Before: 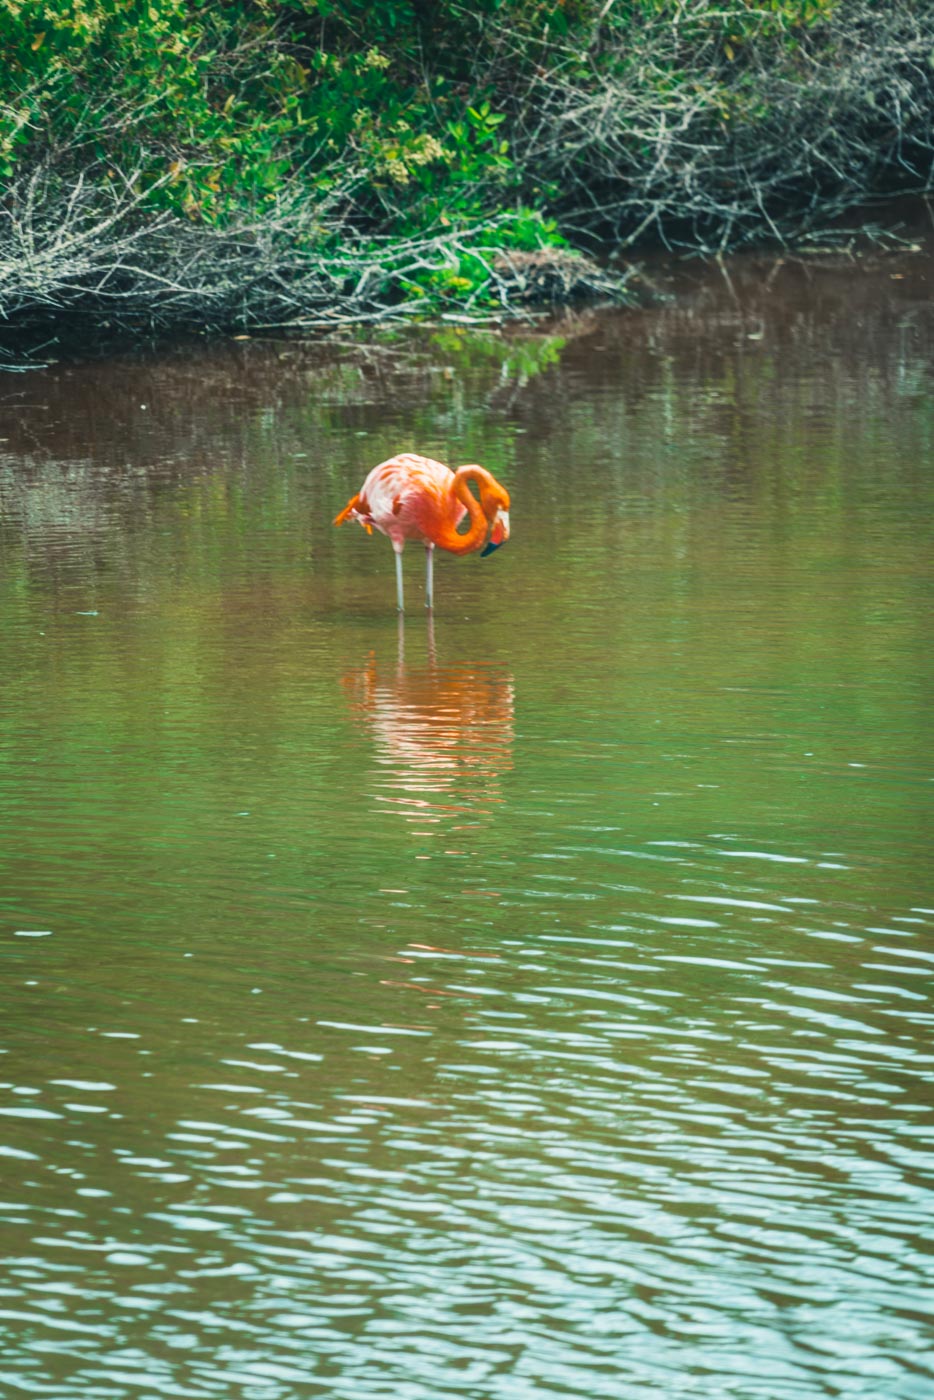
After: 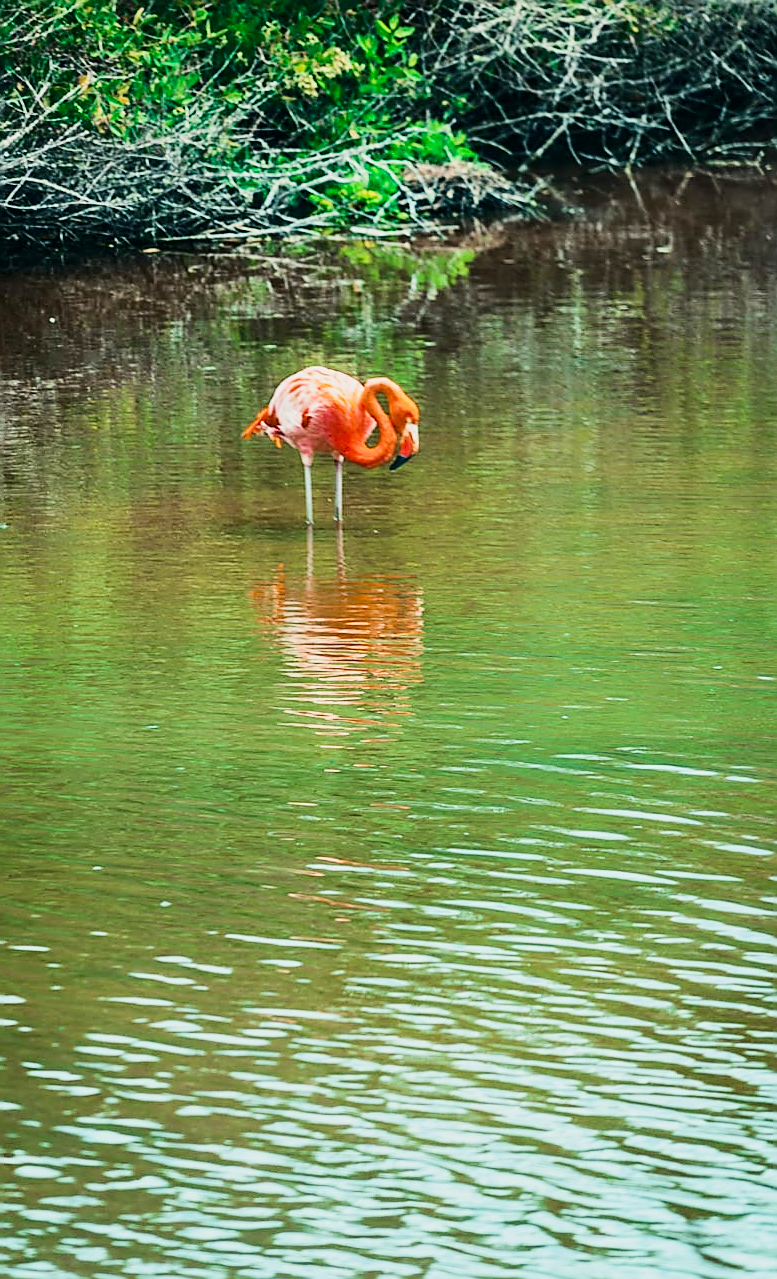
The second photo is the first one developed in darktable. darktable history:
sharpen: radius 1.357, amount 1.244, threshold 0.68
crop: left 9.781%, top 6.266%, right 6.932%, bottom 2.325%
filmic rgb: middle gray luminance 29.12%, black relative exposure -10.32 EV, white relative exposure 5.5 EV, target black luminance 0%, hardness 3.97, latitude 2.11%, contrast 1.124, highlights saturation mix 4.57%, shadows ↔ highlights balance 14.84%
exposure: exposure 0.607 EV, compensate highlight preservation false
contrast brightness saturation: contrast 0.201, brightness -0.113, saturation 0.1
